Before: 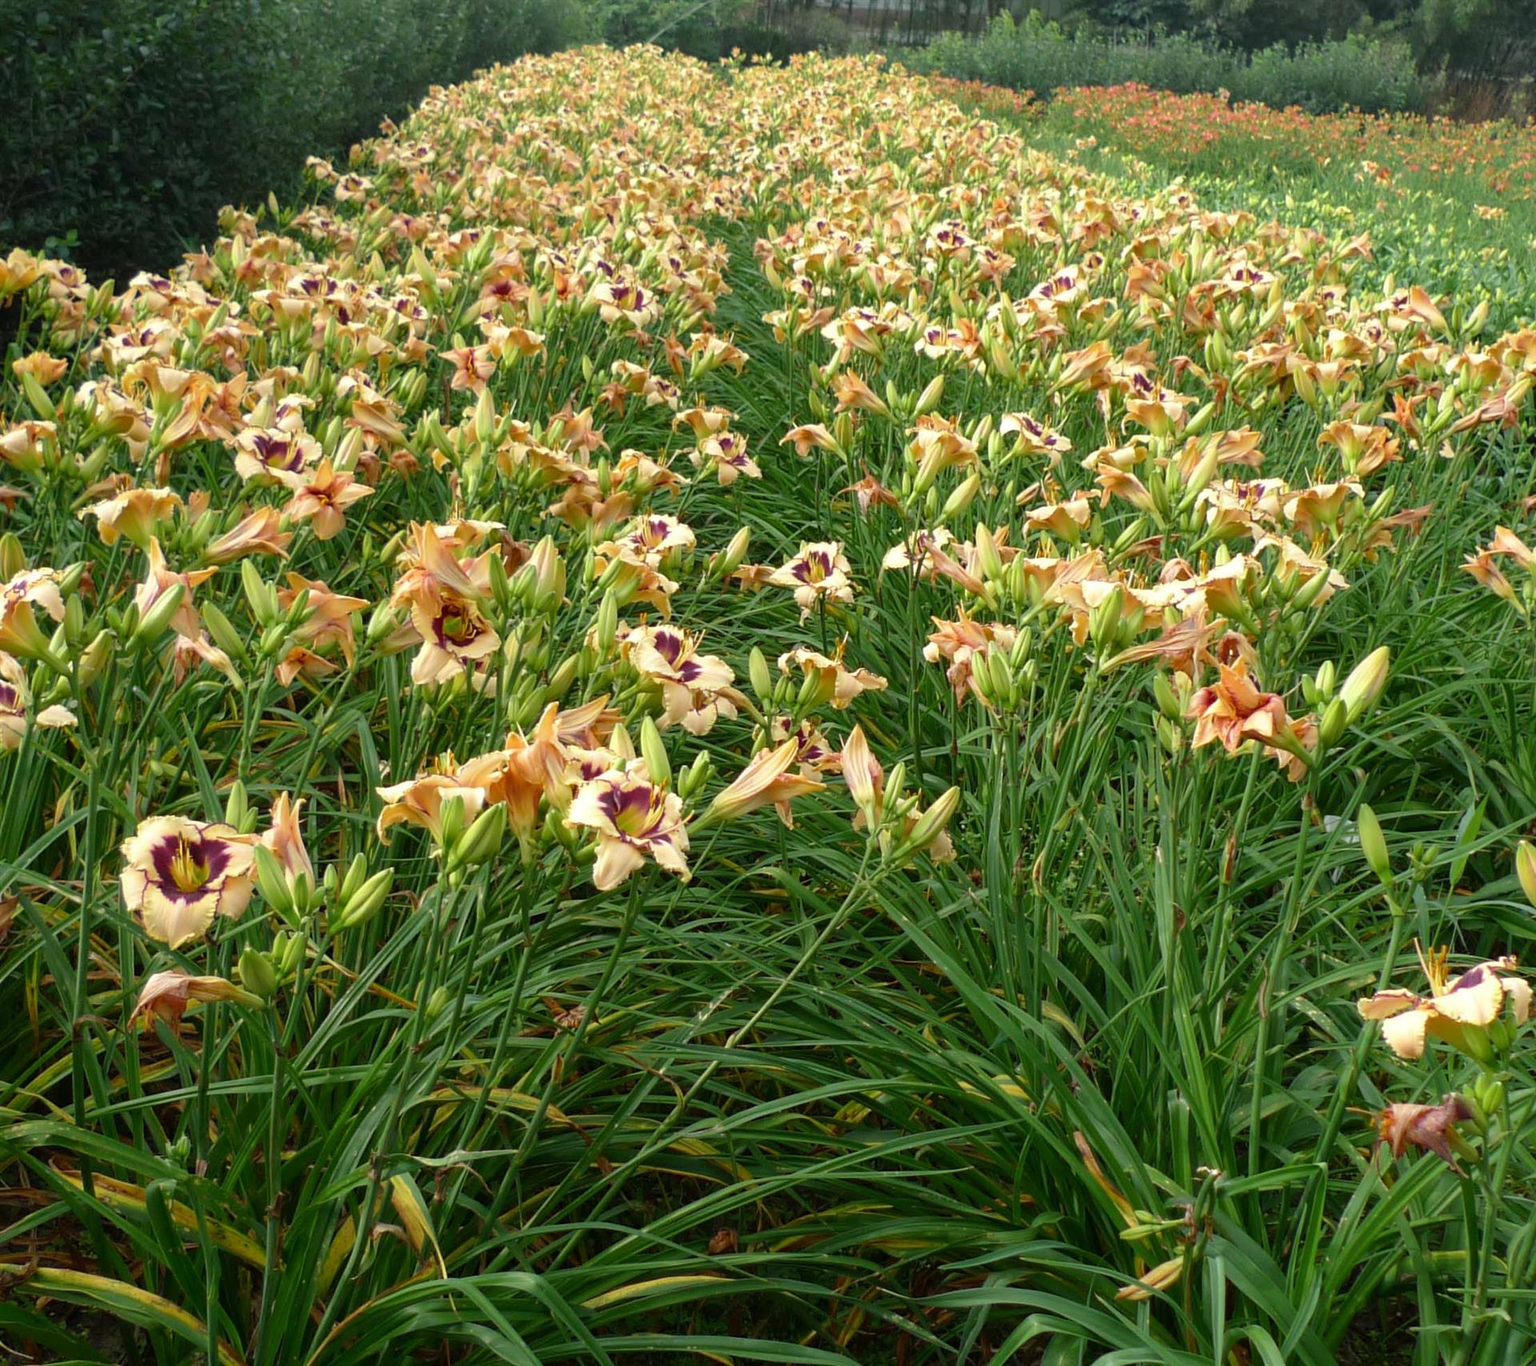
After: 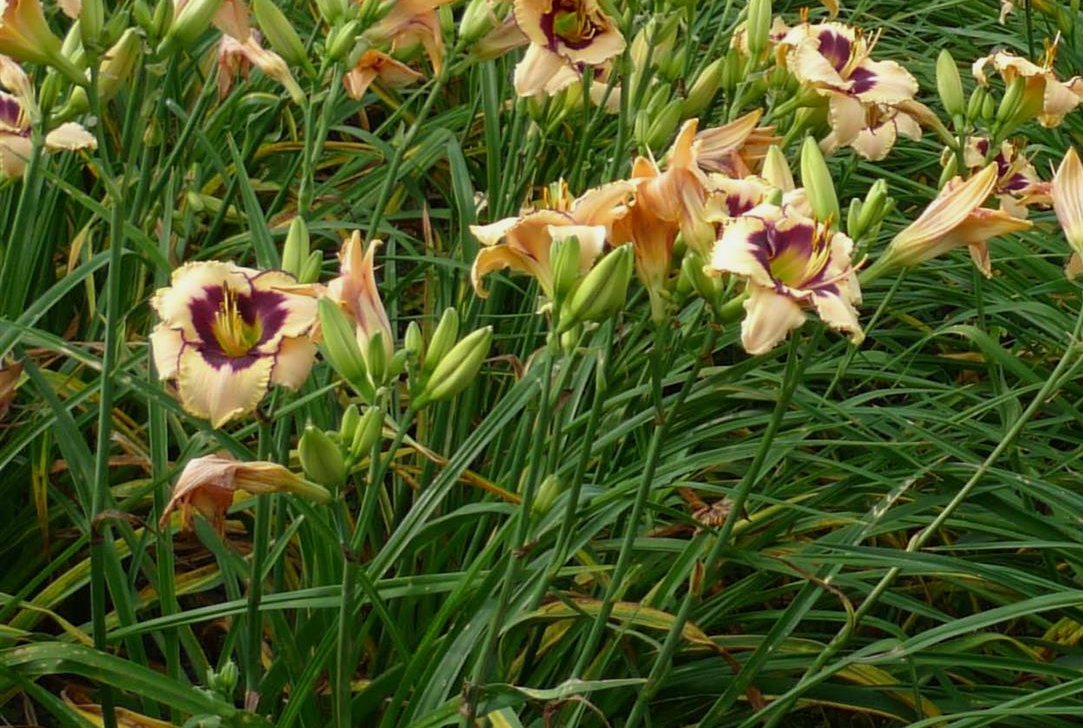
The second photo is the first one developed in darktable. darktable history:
crop: top 44.483%, right 43.593%, bottom 12.892%
exposure: exposure -0.177 EV, compensate highlight preservation false
rotate and perspective: crop left 0, crop top 0
